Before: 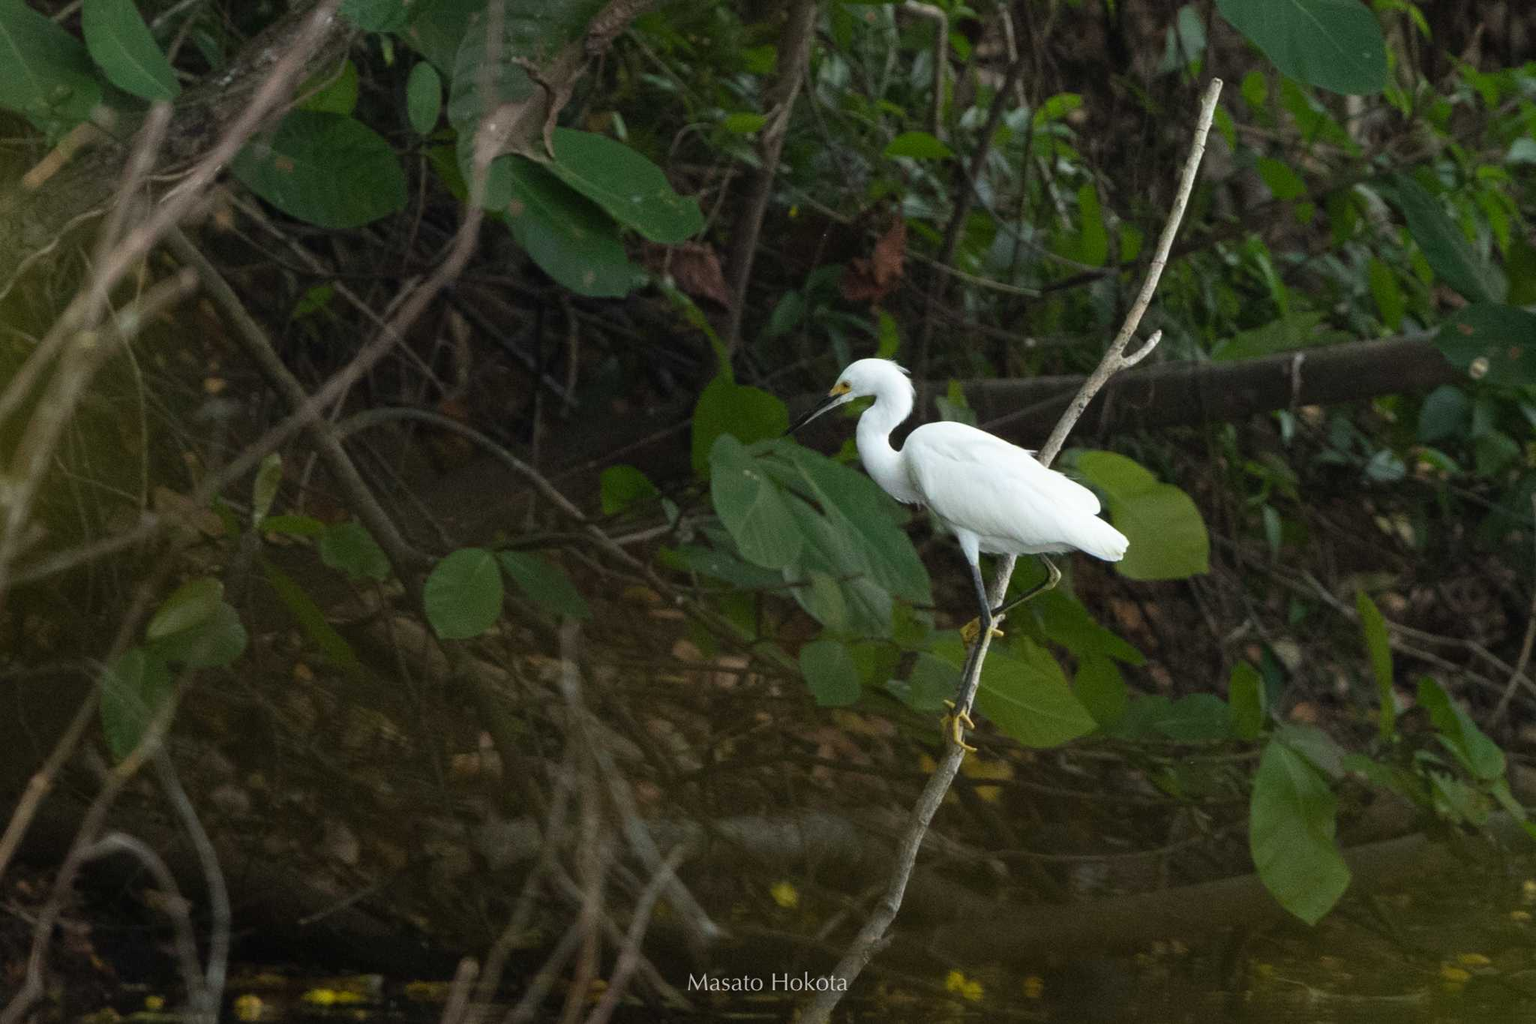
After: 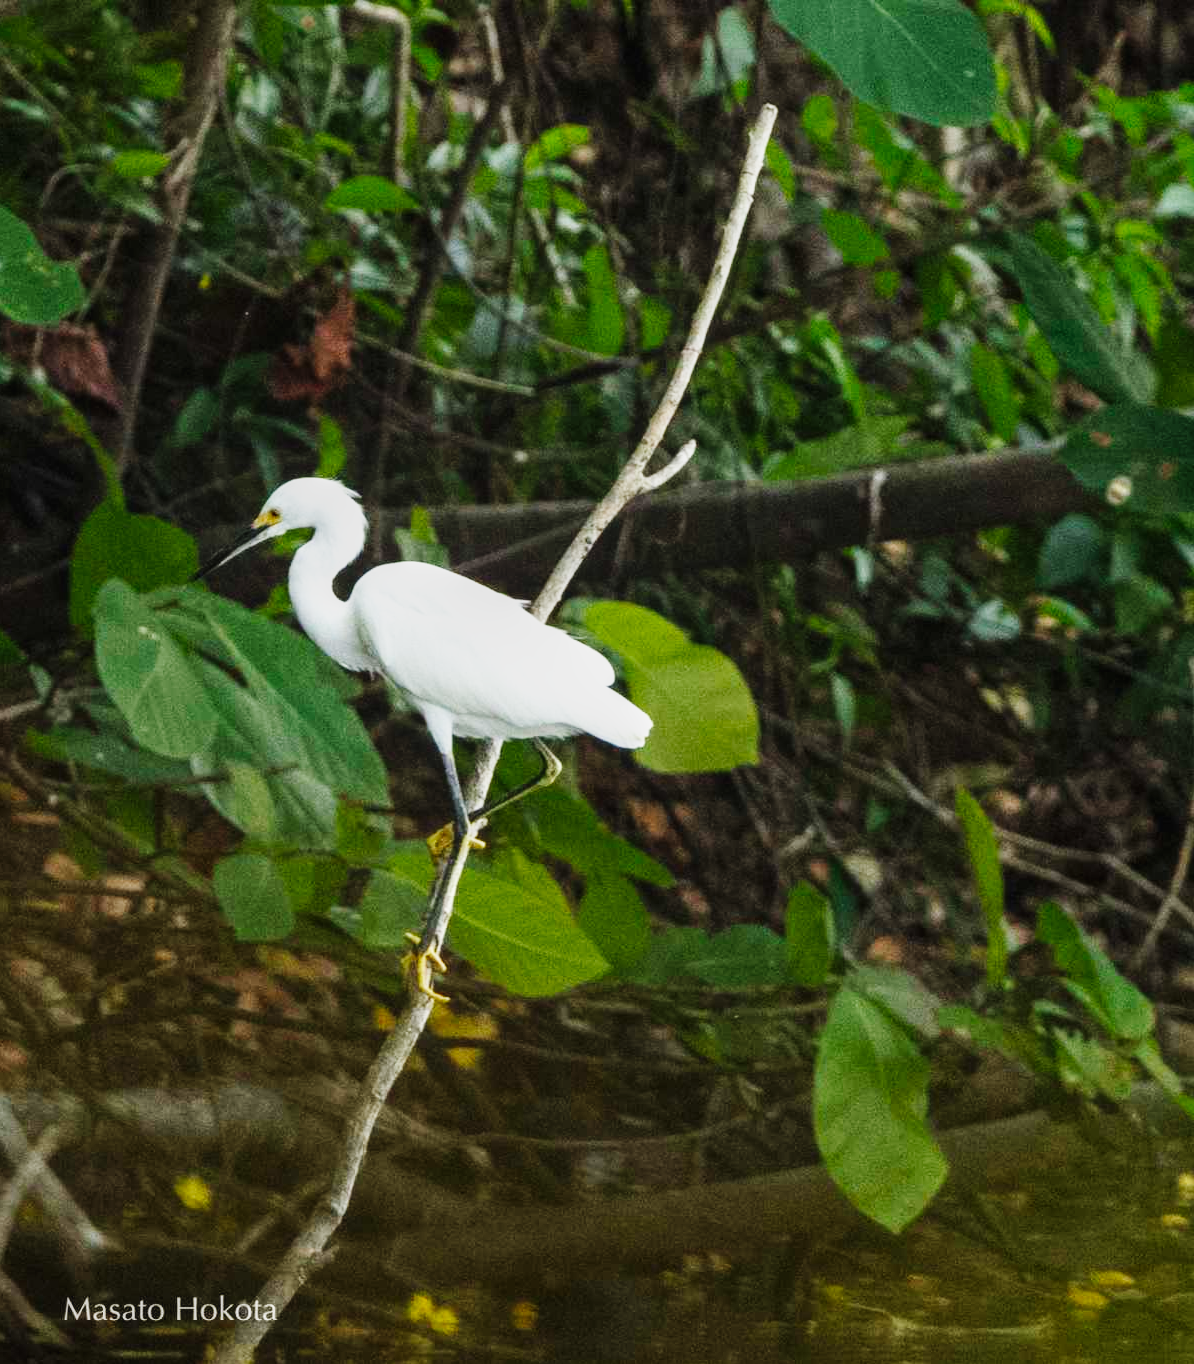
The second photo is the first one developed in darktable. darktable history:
base curve: curves: ch0 [(0, 0.003) (0.001, 0.002) (0.006, 0.004) (0.02, 0.022) (0.048, 0.086) (0.094, 0.234) (0.162, 0.431) (0.258, 0.629) (0.385, 0.8) (0.548, 0.918) (0.751, 0.988) (1, 1)], preserve colors none
crop: left 41.659%
local contrast: detail 110%
